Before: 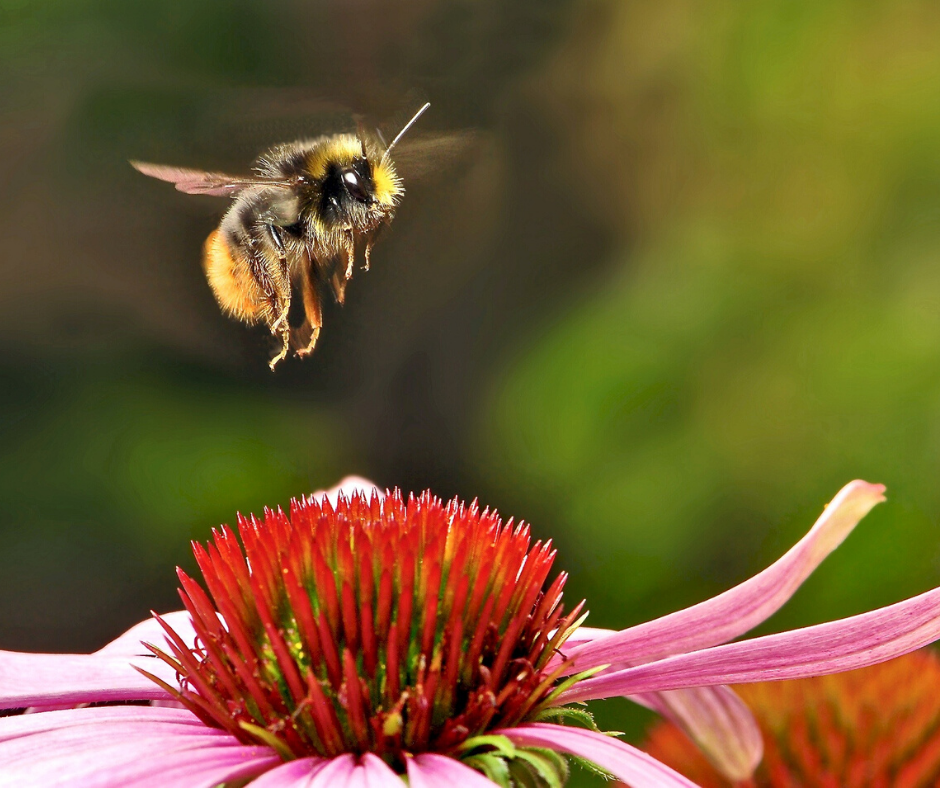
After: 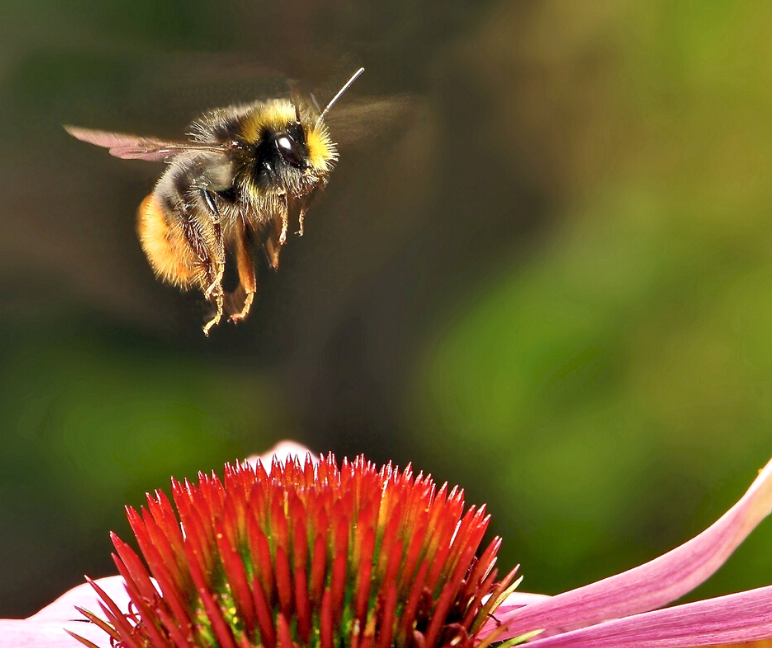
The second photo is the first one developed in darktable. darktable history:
crop and rotate: left 7.196%, top 4.574%, right 10.605%, bottom 13.178%
shadows and highlights: shadows 12, white point adjustment 1.2, highlights -0.36, soften with gaussian
